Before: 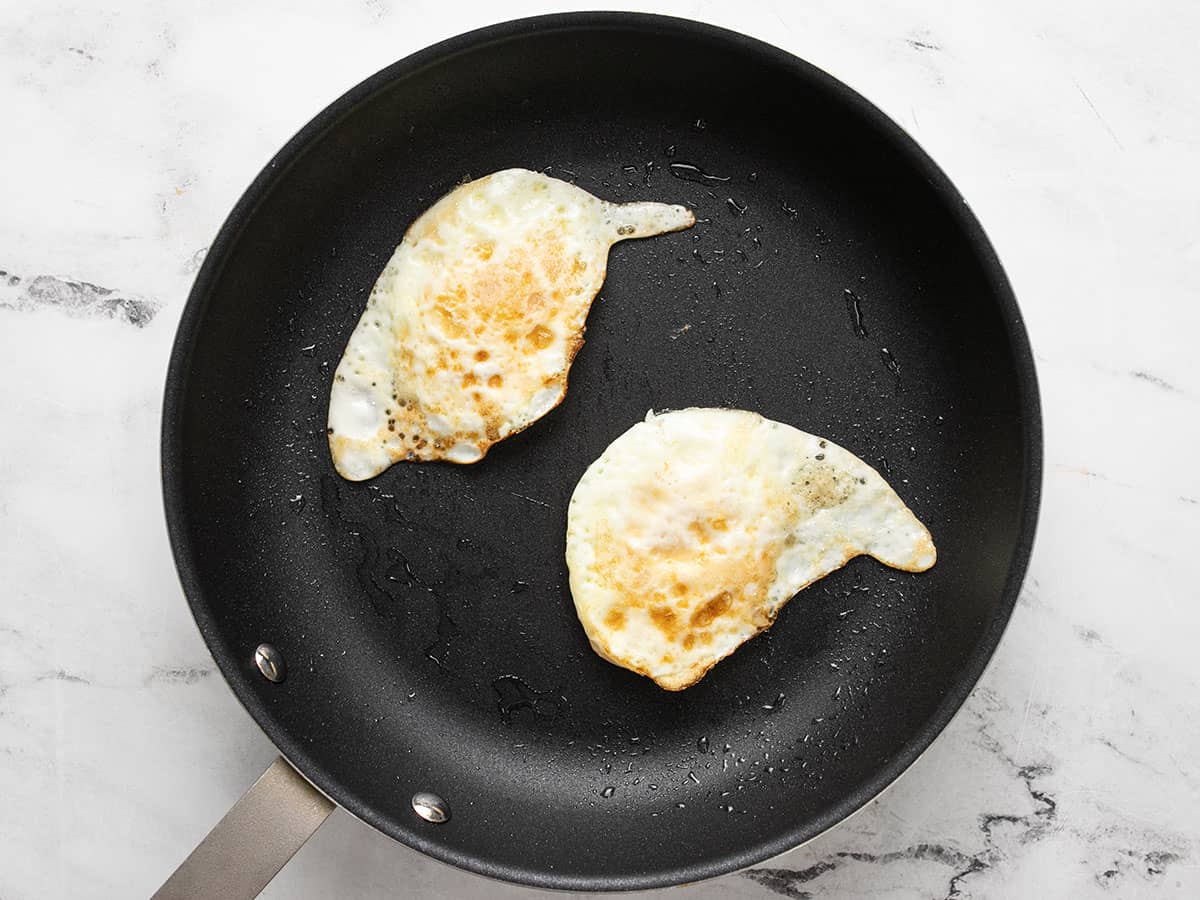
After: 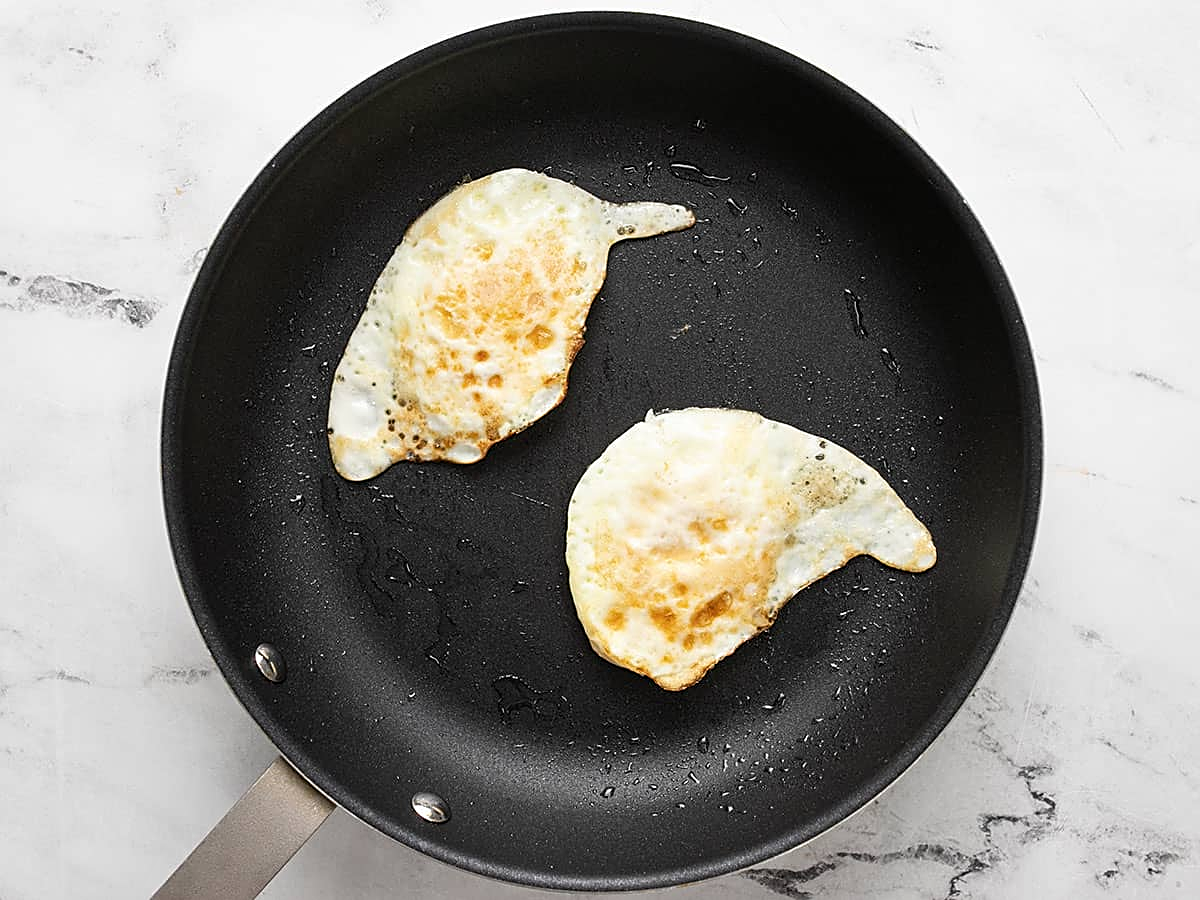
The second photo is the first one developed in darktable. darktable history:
sharpen: on, module defaults
tone equalizer: on, module defaults
color balance: on, module defaults
